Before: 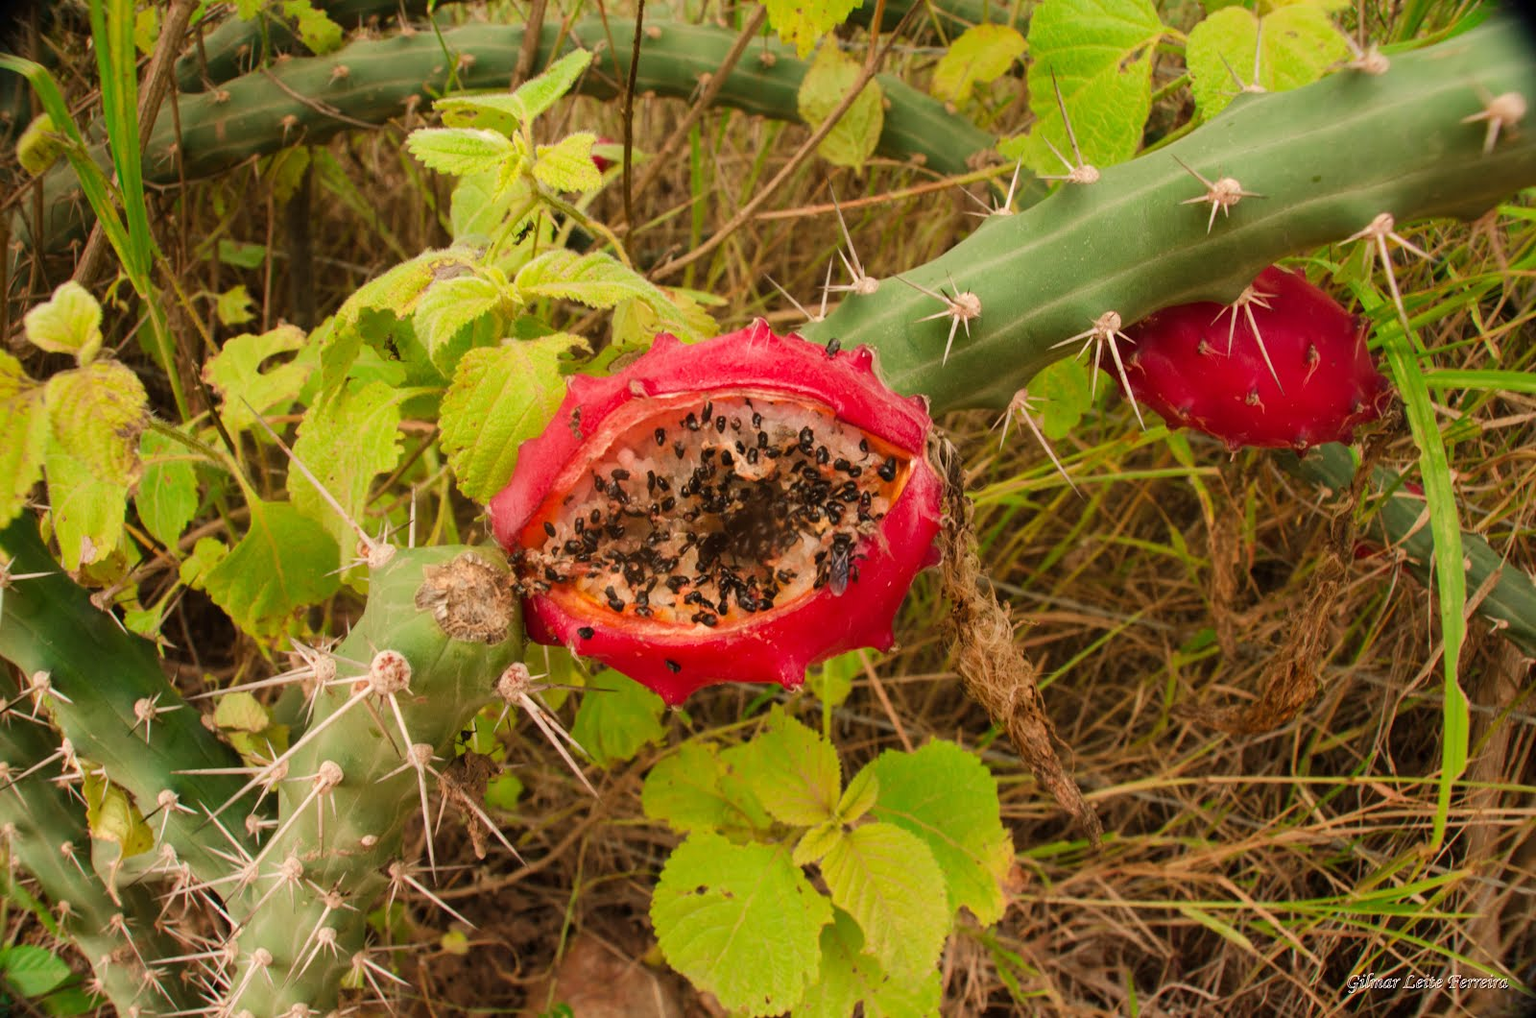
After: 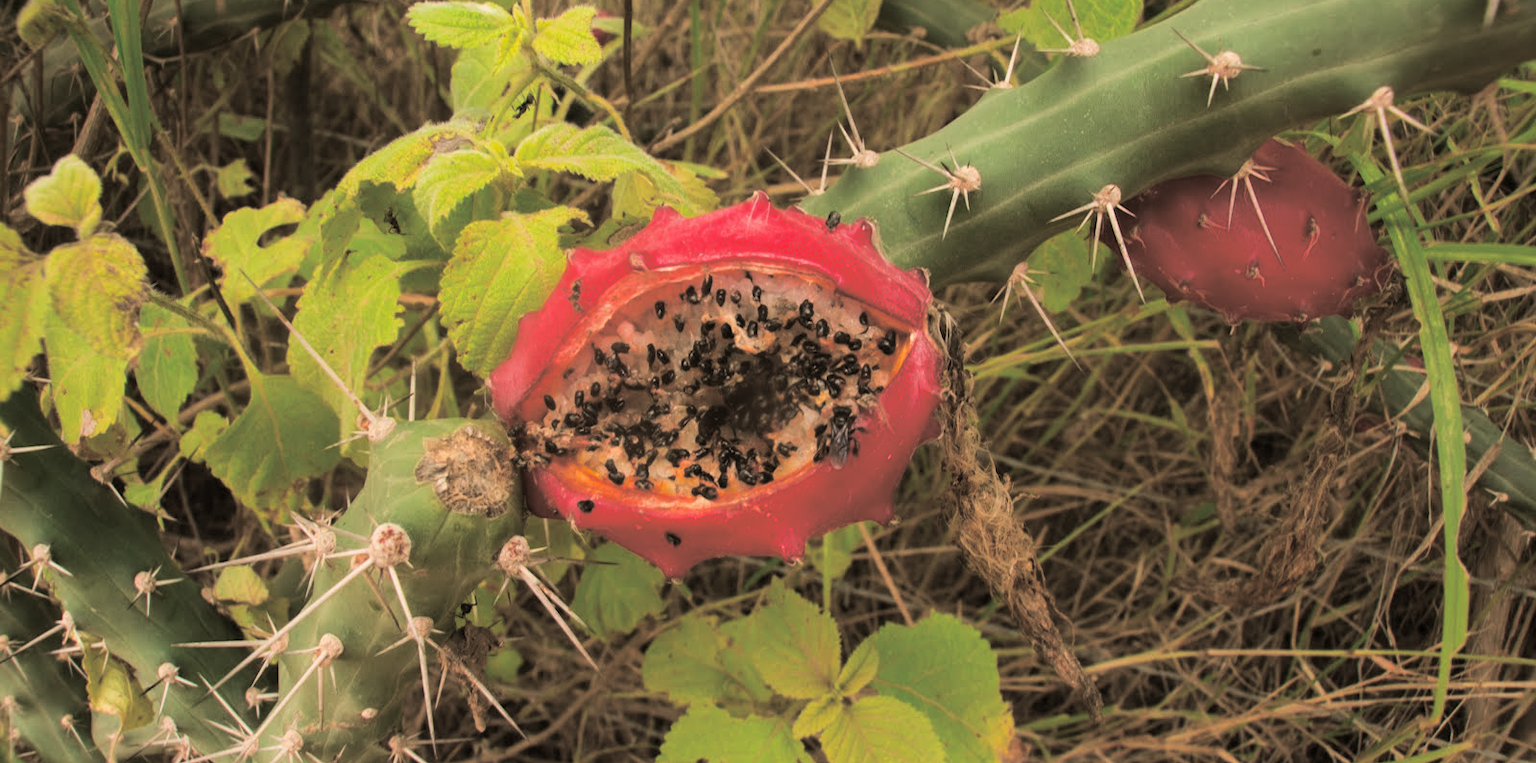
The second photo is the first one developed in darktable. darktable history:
split-toning: shadows › hue 46.8°, shadows › saturation 0.17, highlights › hue 316.8°, highlights › saturation 0.27, balance -51.82
crop and rotate: top 12.5%, bottom 12.5%
